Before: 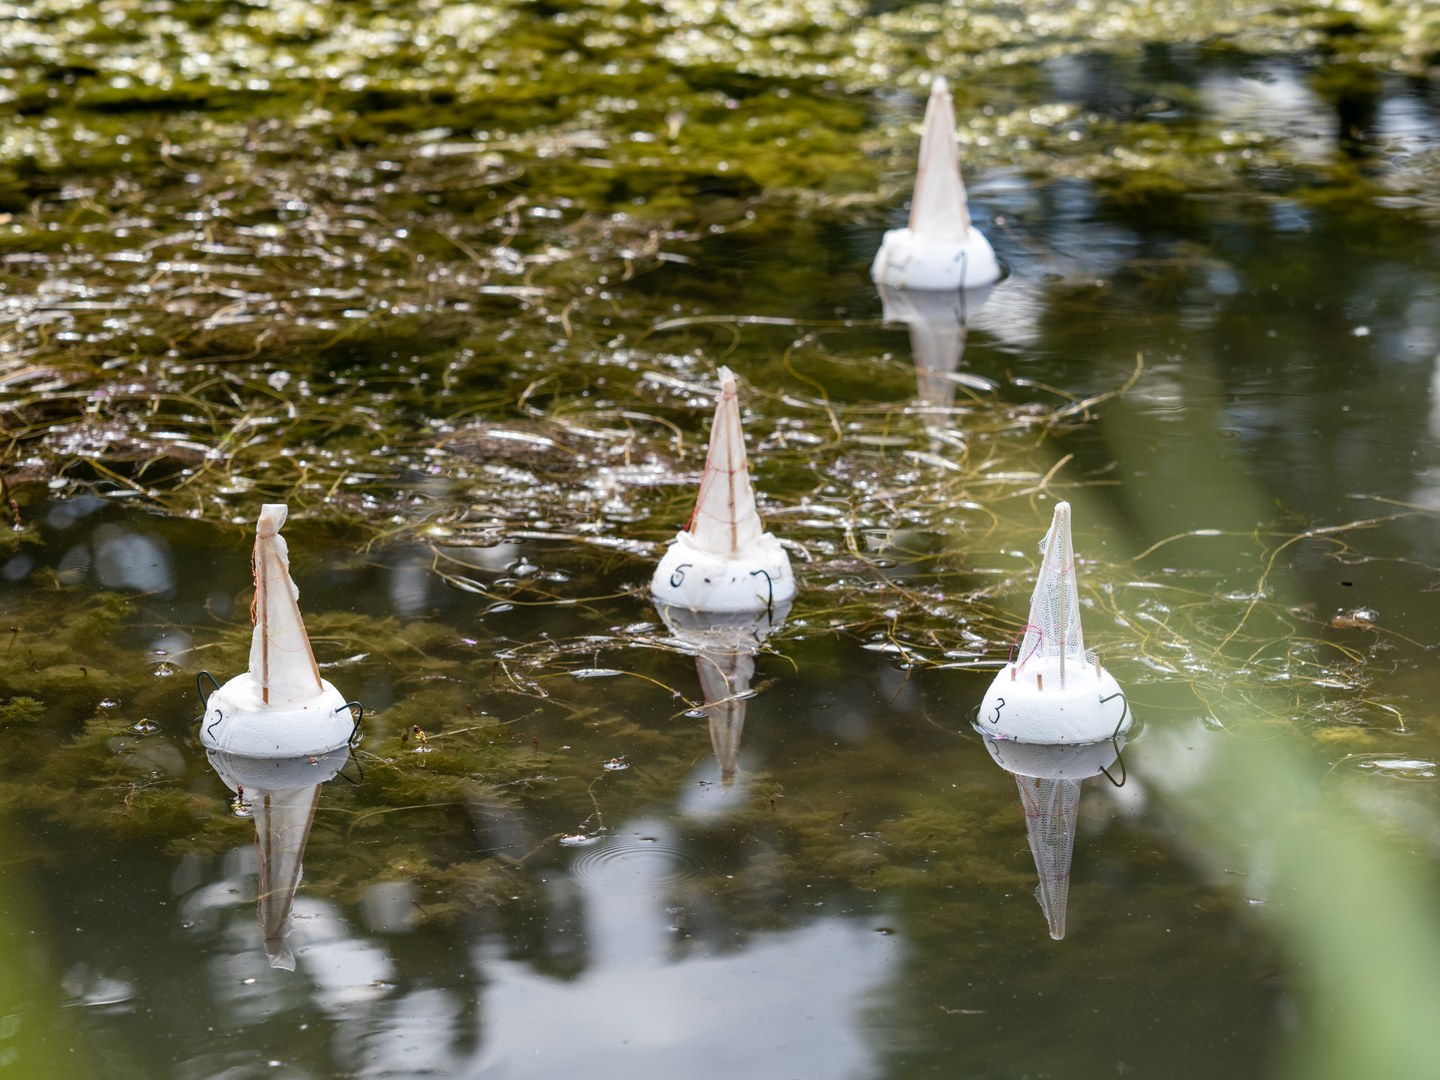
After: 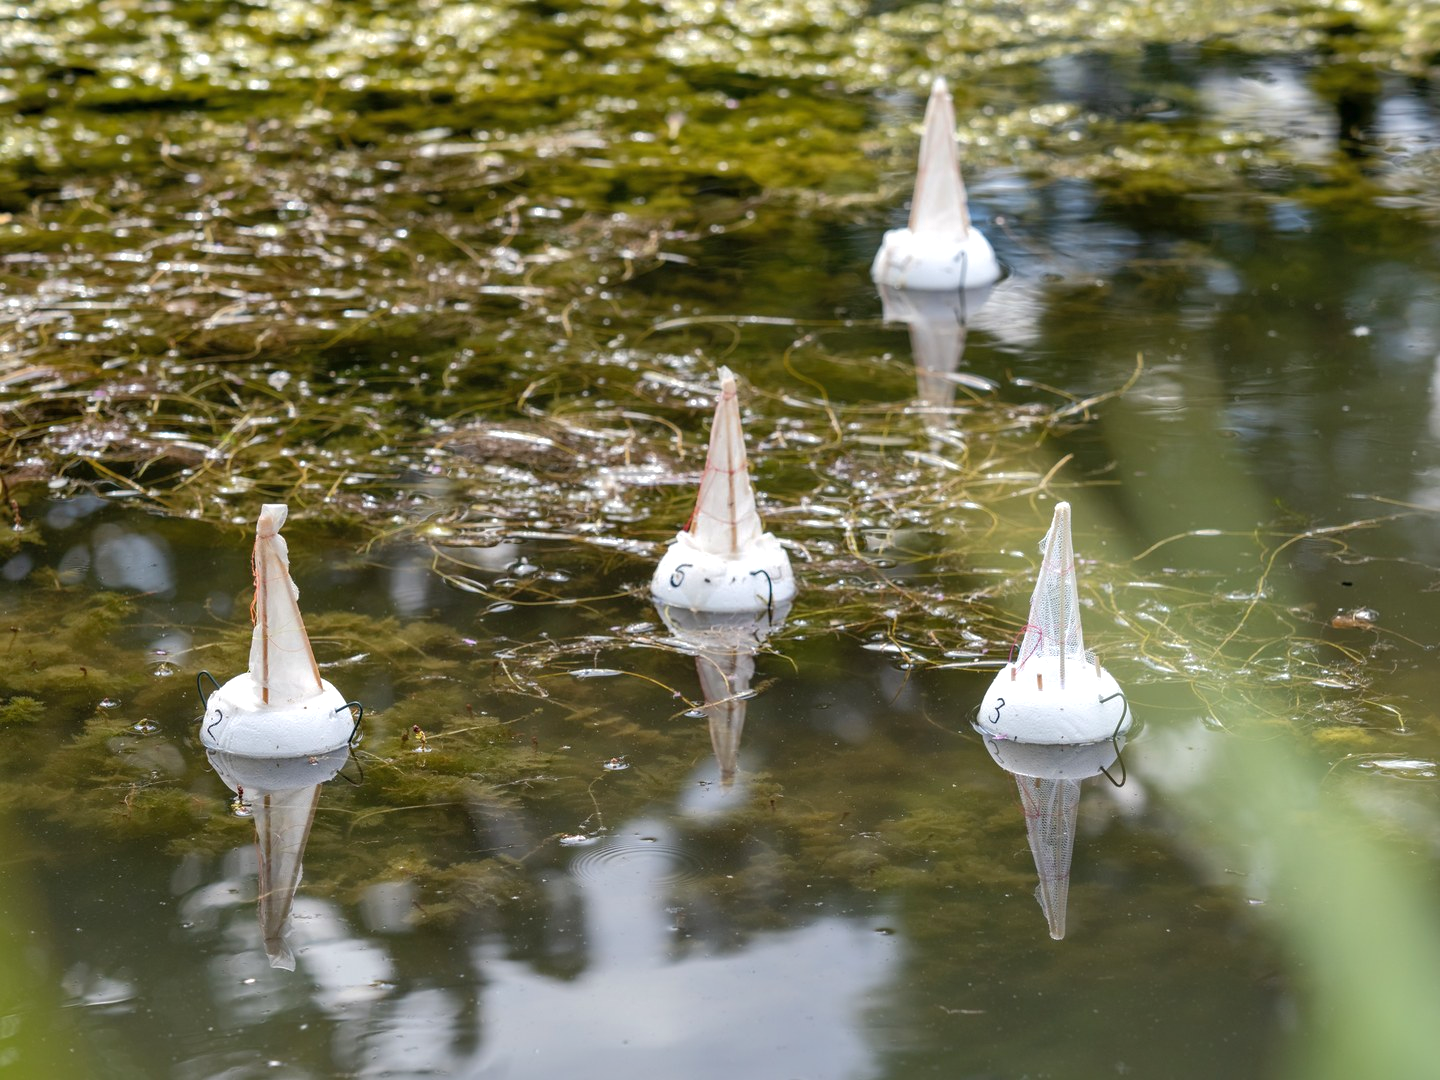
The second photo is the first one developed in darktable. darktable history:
exposure: exposure 0.2 EV, compensate highlight preservation false
shadows and highlights: on, module defaults
